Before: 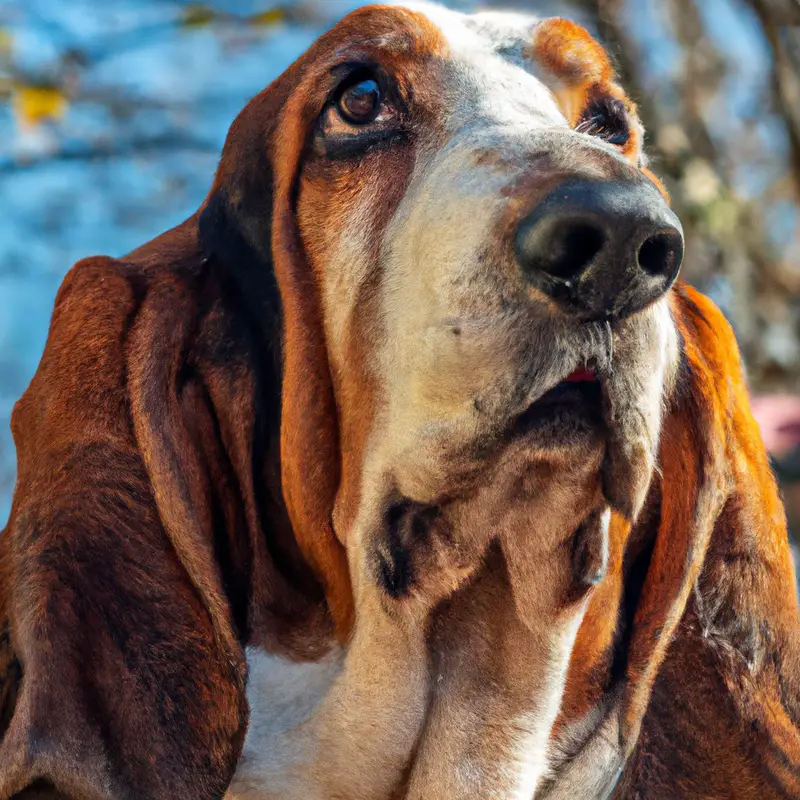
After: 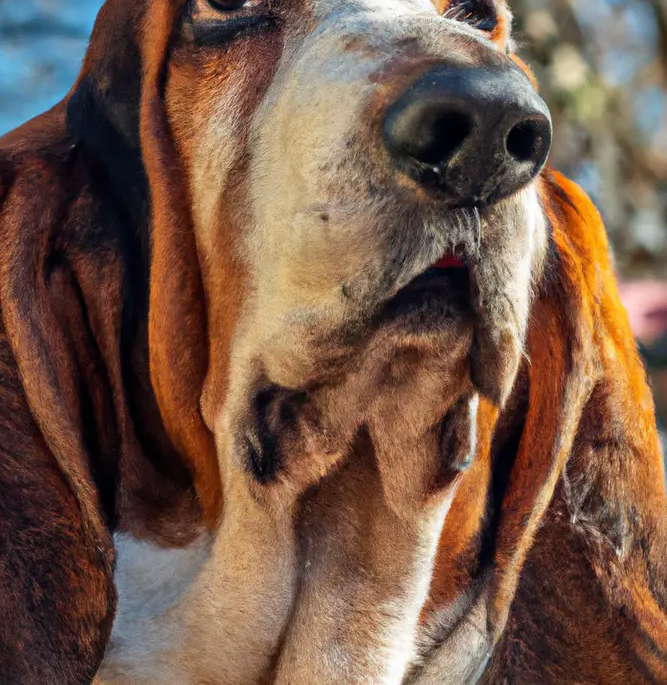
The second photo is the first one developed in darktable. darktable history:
crop: left 16.517%, top 14.267%
